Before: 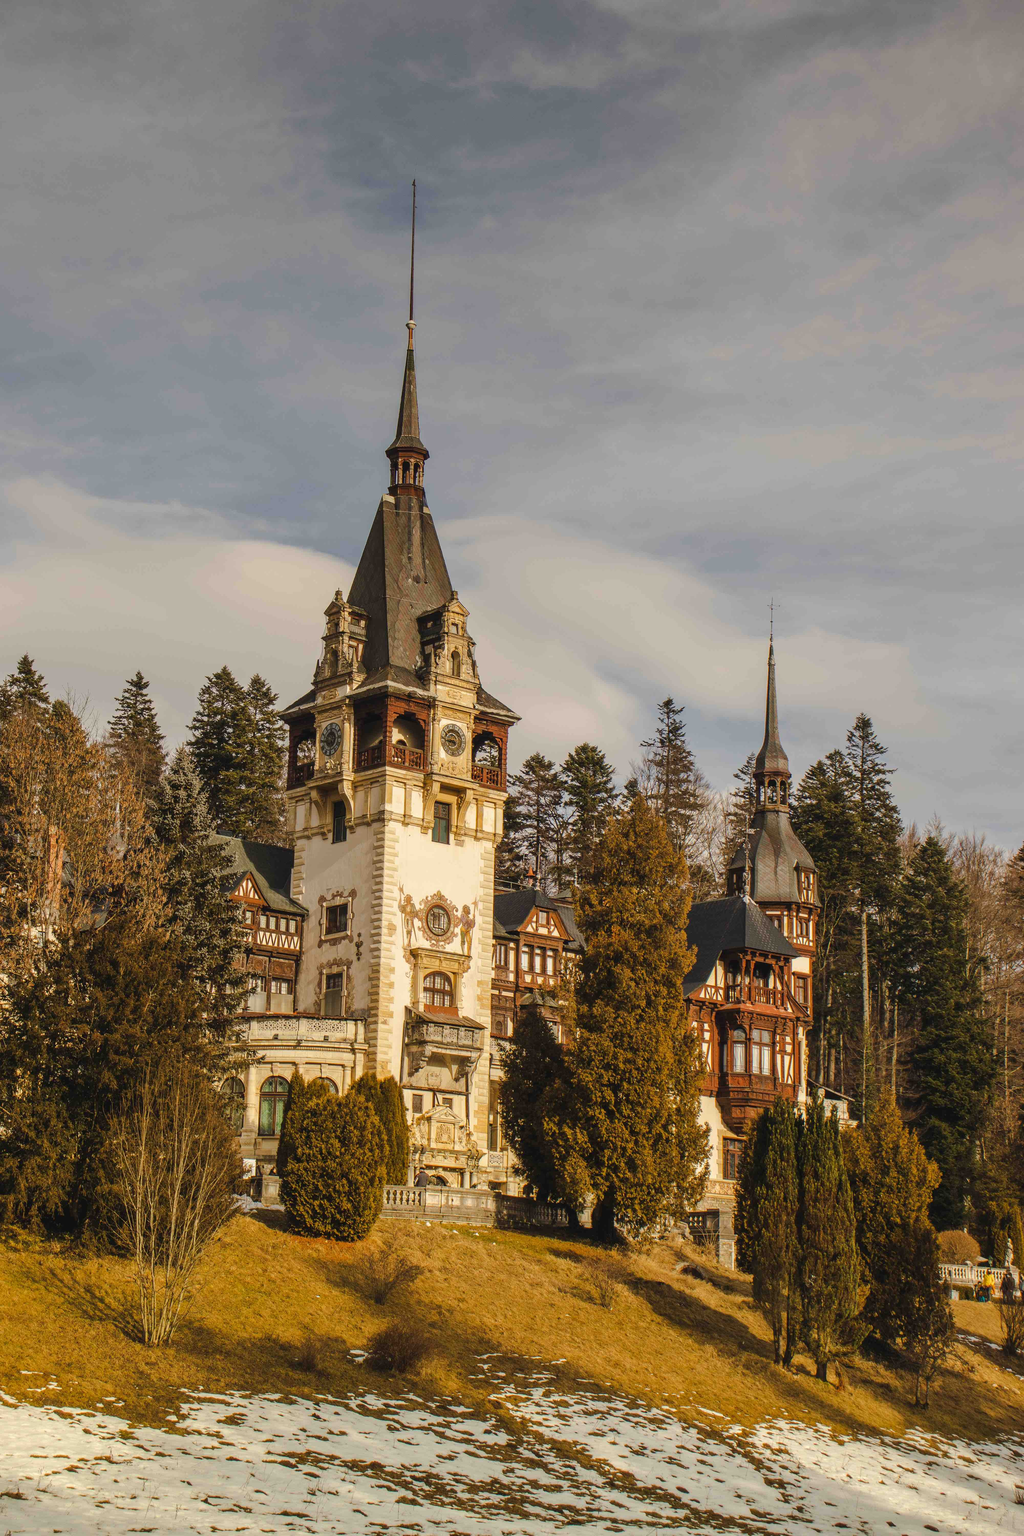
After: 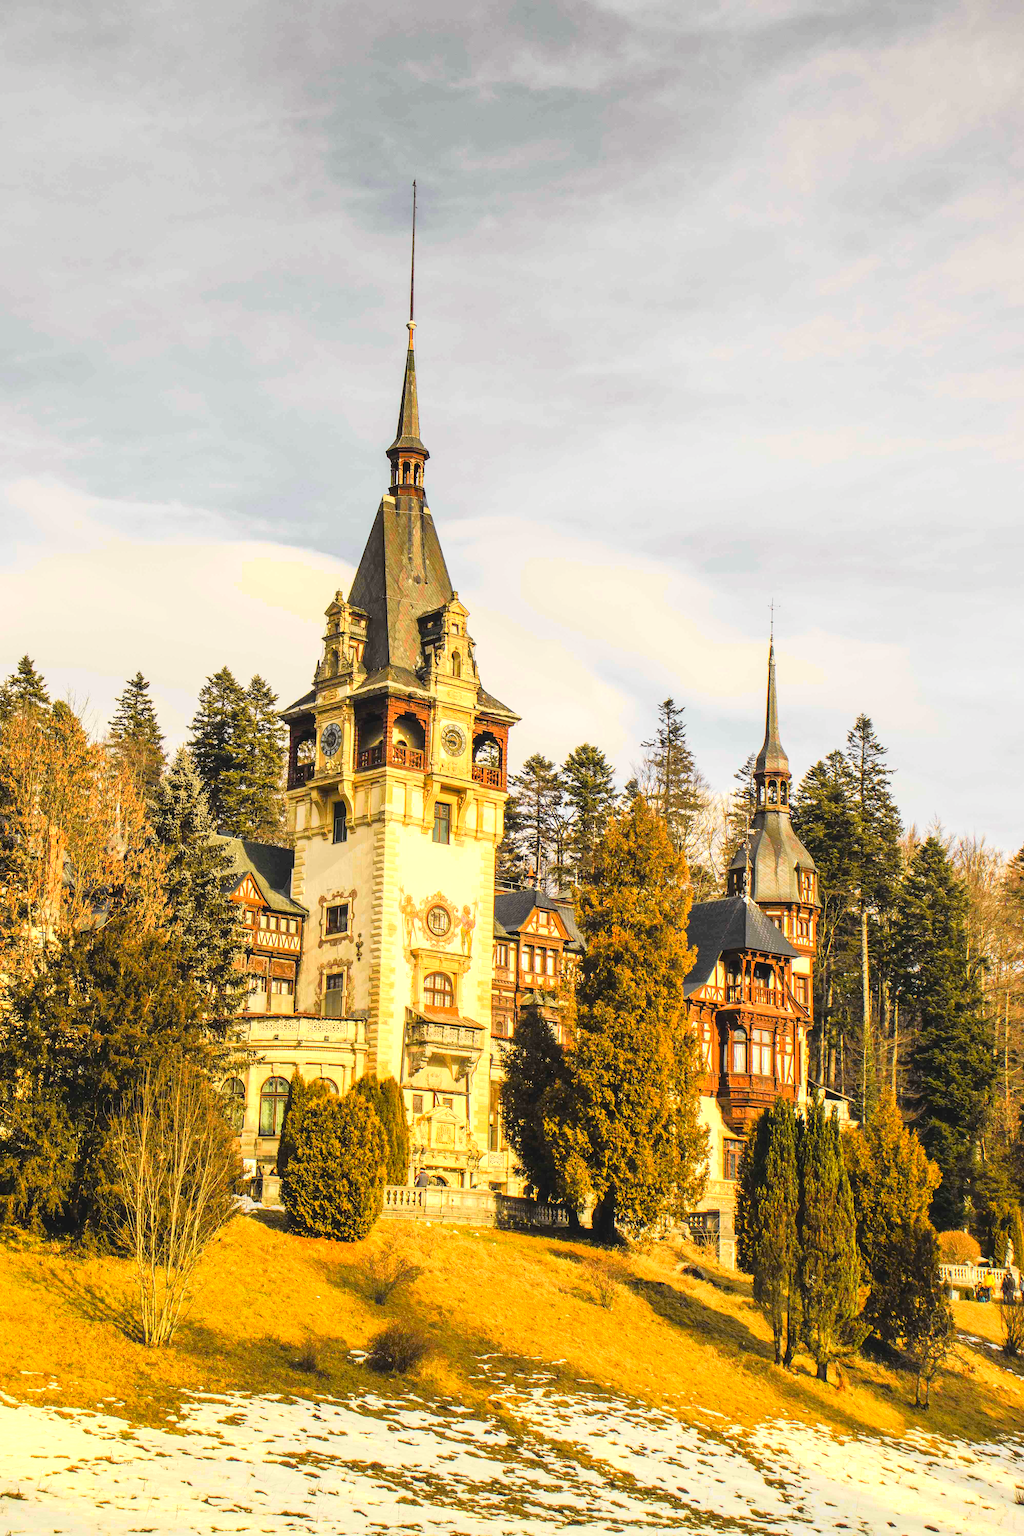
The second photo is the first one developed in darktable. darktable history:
exposure: black level correction 0, exposure 1 EV, compensate exposure bias true, compensate highlight preservation false
tone curve: curves: ch0 [(0, 0) (0.168, 0.142) (0.359, 0.44) (0.469, 0.544) (0.634, 0.722) (0.858, 0.903) (1, 0.968)]; ch1 [(0, 0) (0.437, 0.453) (0.472, 0.47) (0.502, 0.502) (0.54, 0.534) (0.57, 0.592) (0.618, 0.66) (0.699, 0.749) (0.859, 0.919) (1, 1)]; ch2 [(0, 0) (0.33, 0.301) (0.421, 0.443) (0.476, 0.498) (0.505, 0.503) (0.547, 0.557) (0.586, 0.634) (0.608, 0.676) (1, 1)], color space Lab, independent channels, preserve colors none
